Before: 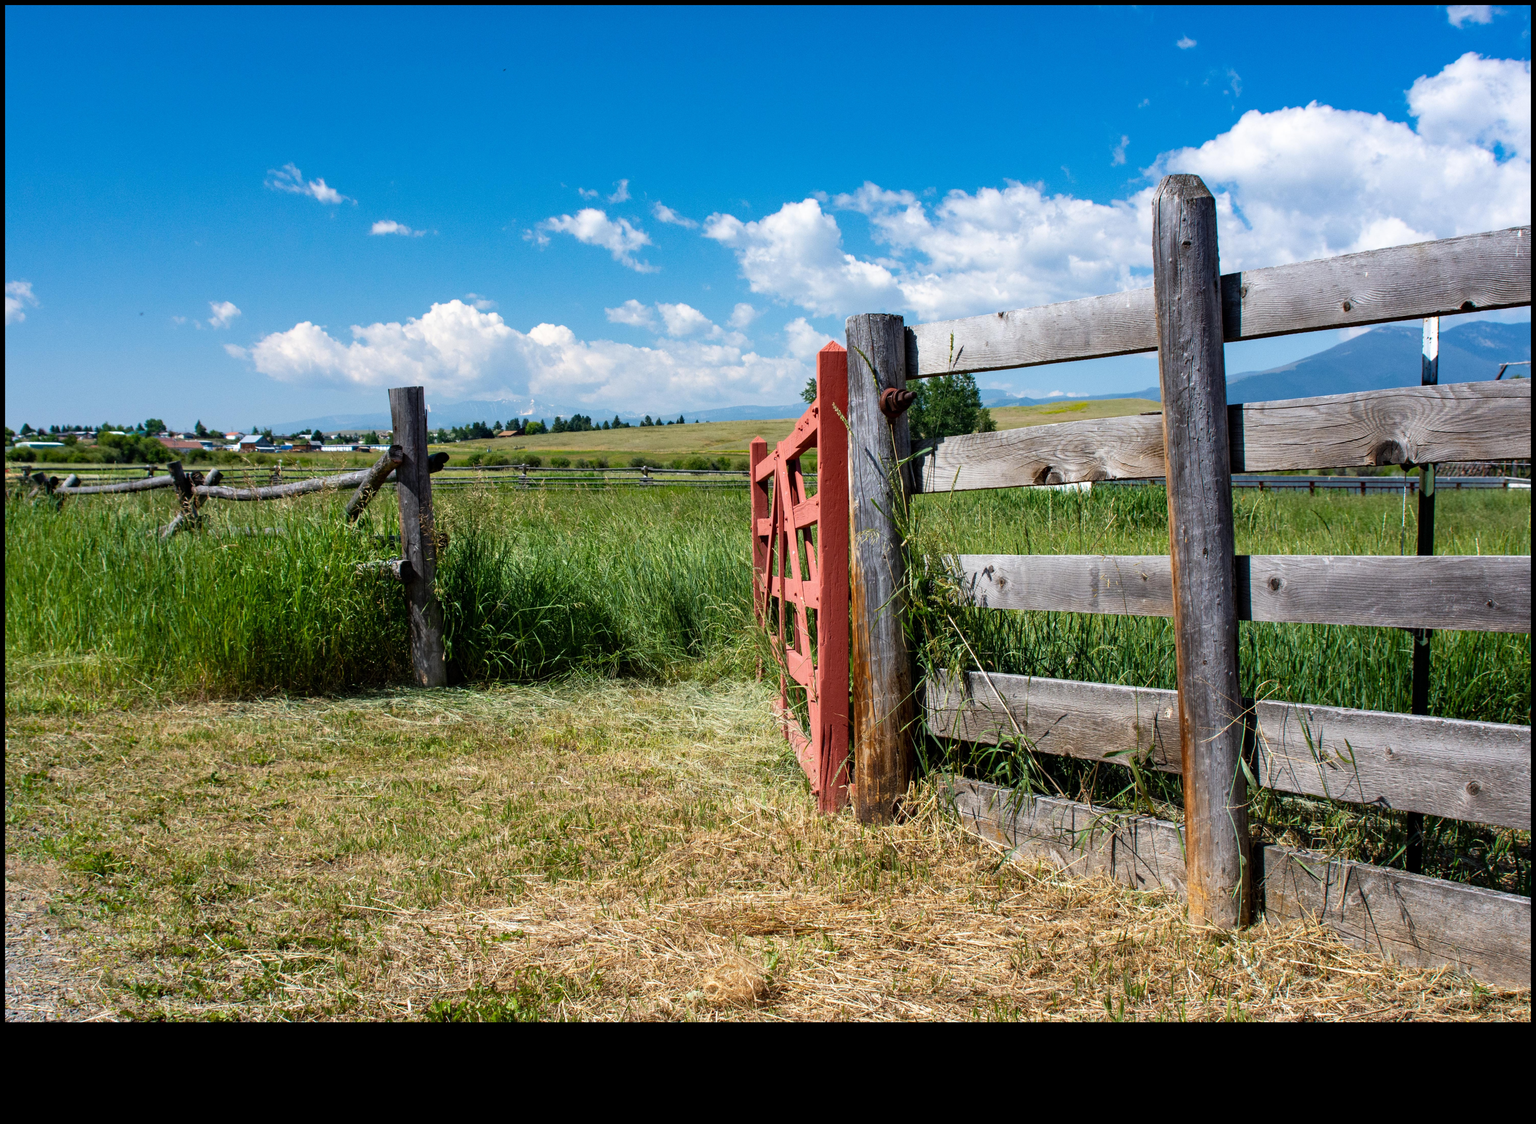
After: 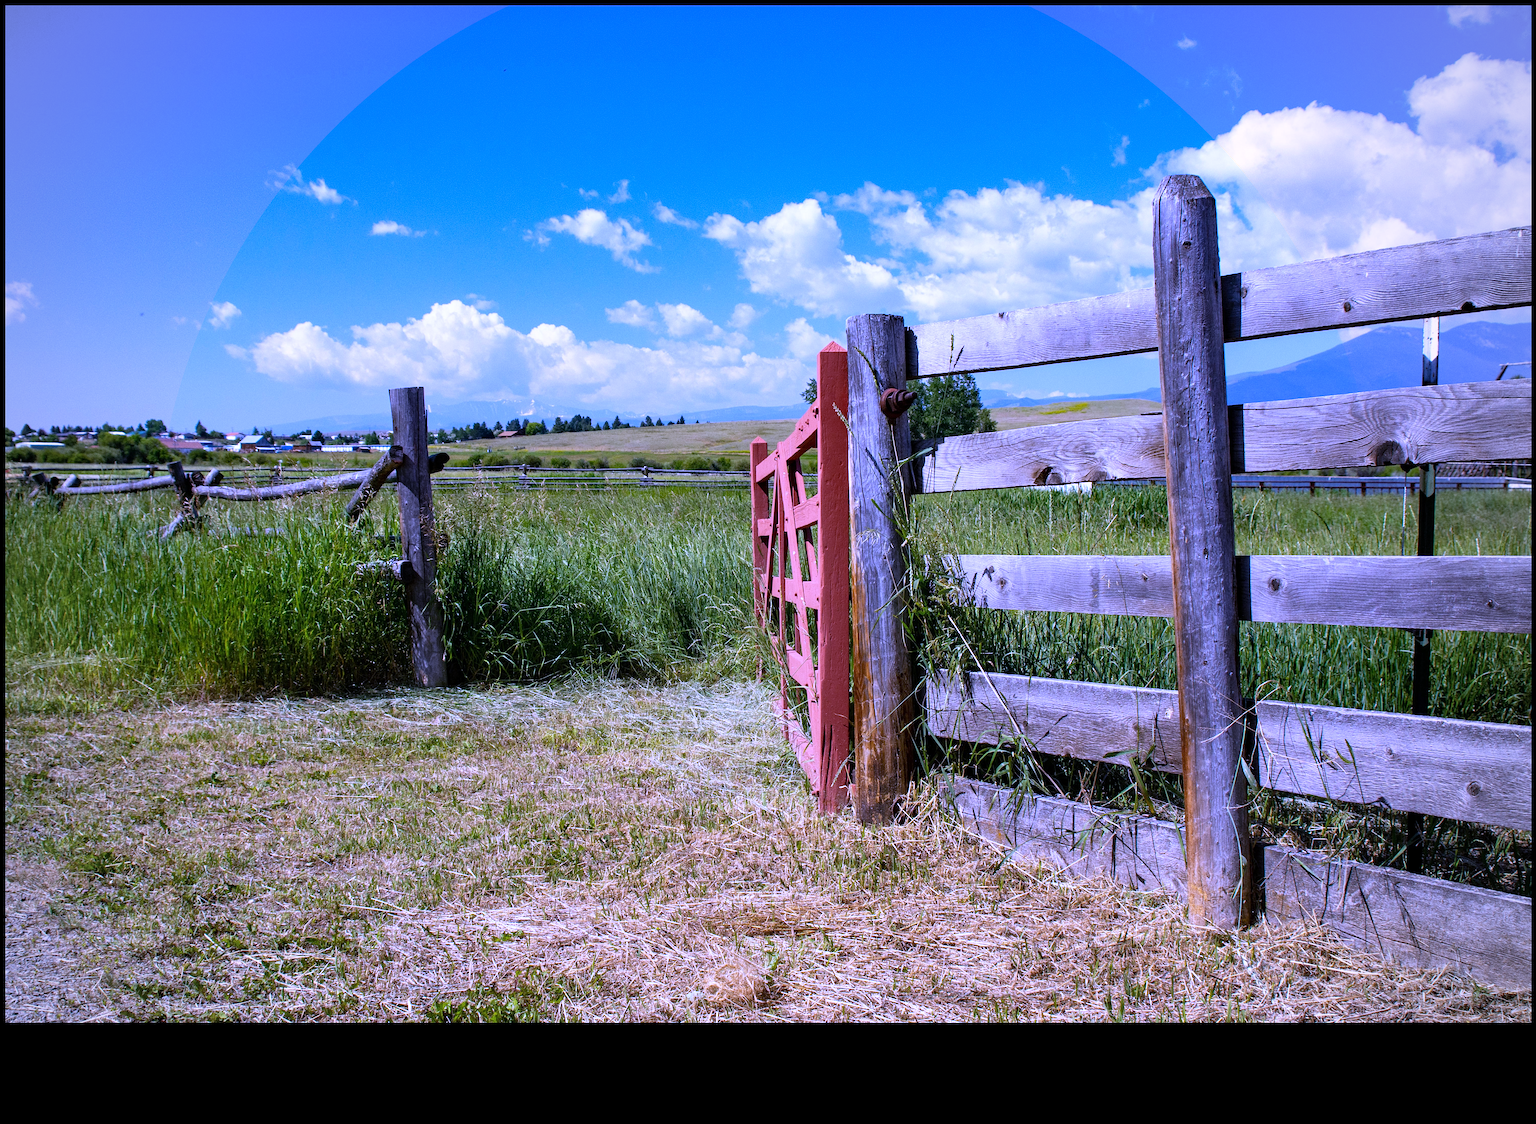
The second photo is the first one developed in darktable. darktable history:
white balance: red 0.98, blue 1.61
vignetting: unbound false
sharpen: radius 2.167, amount 0.381, threshold 0
